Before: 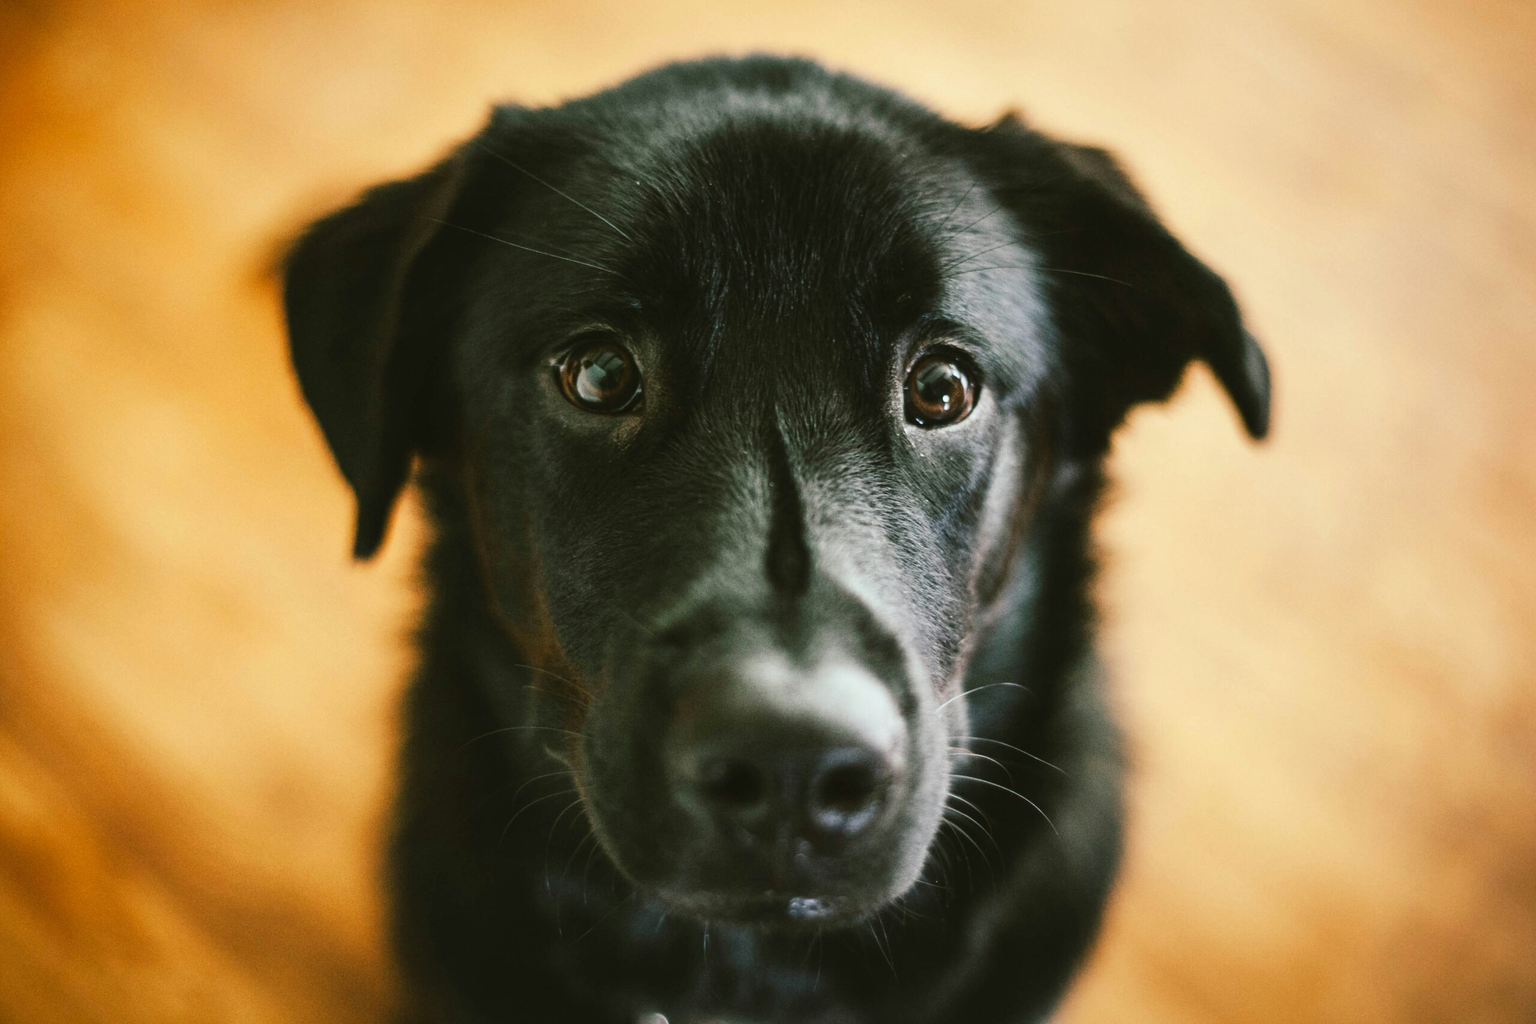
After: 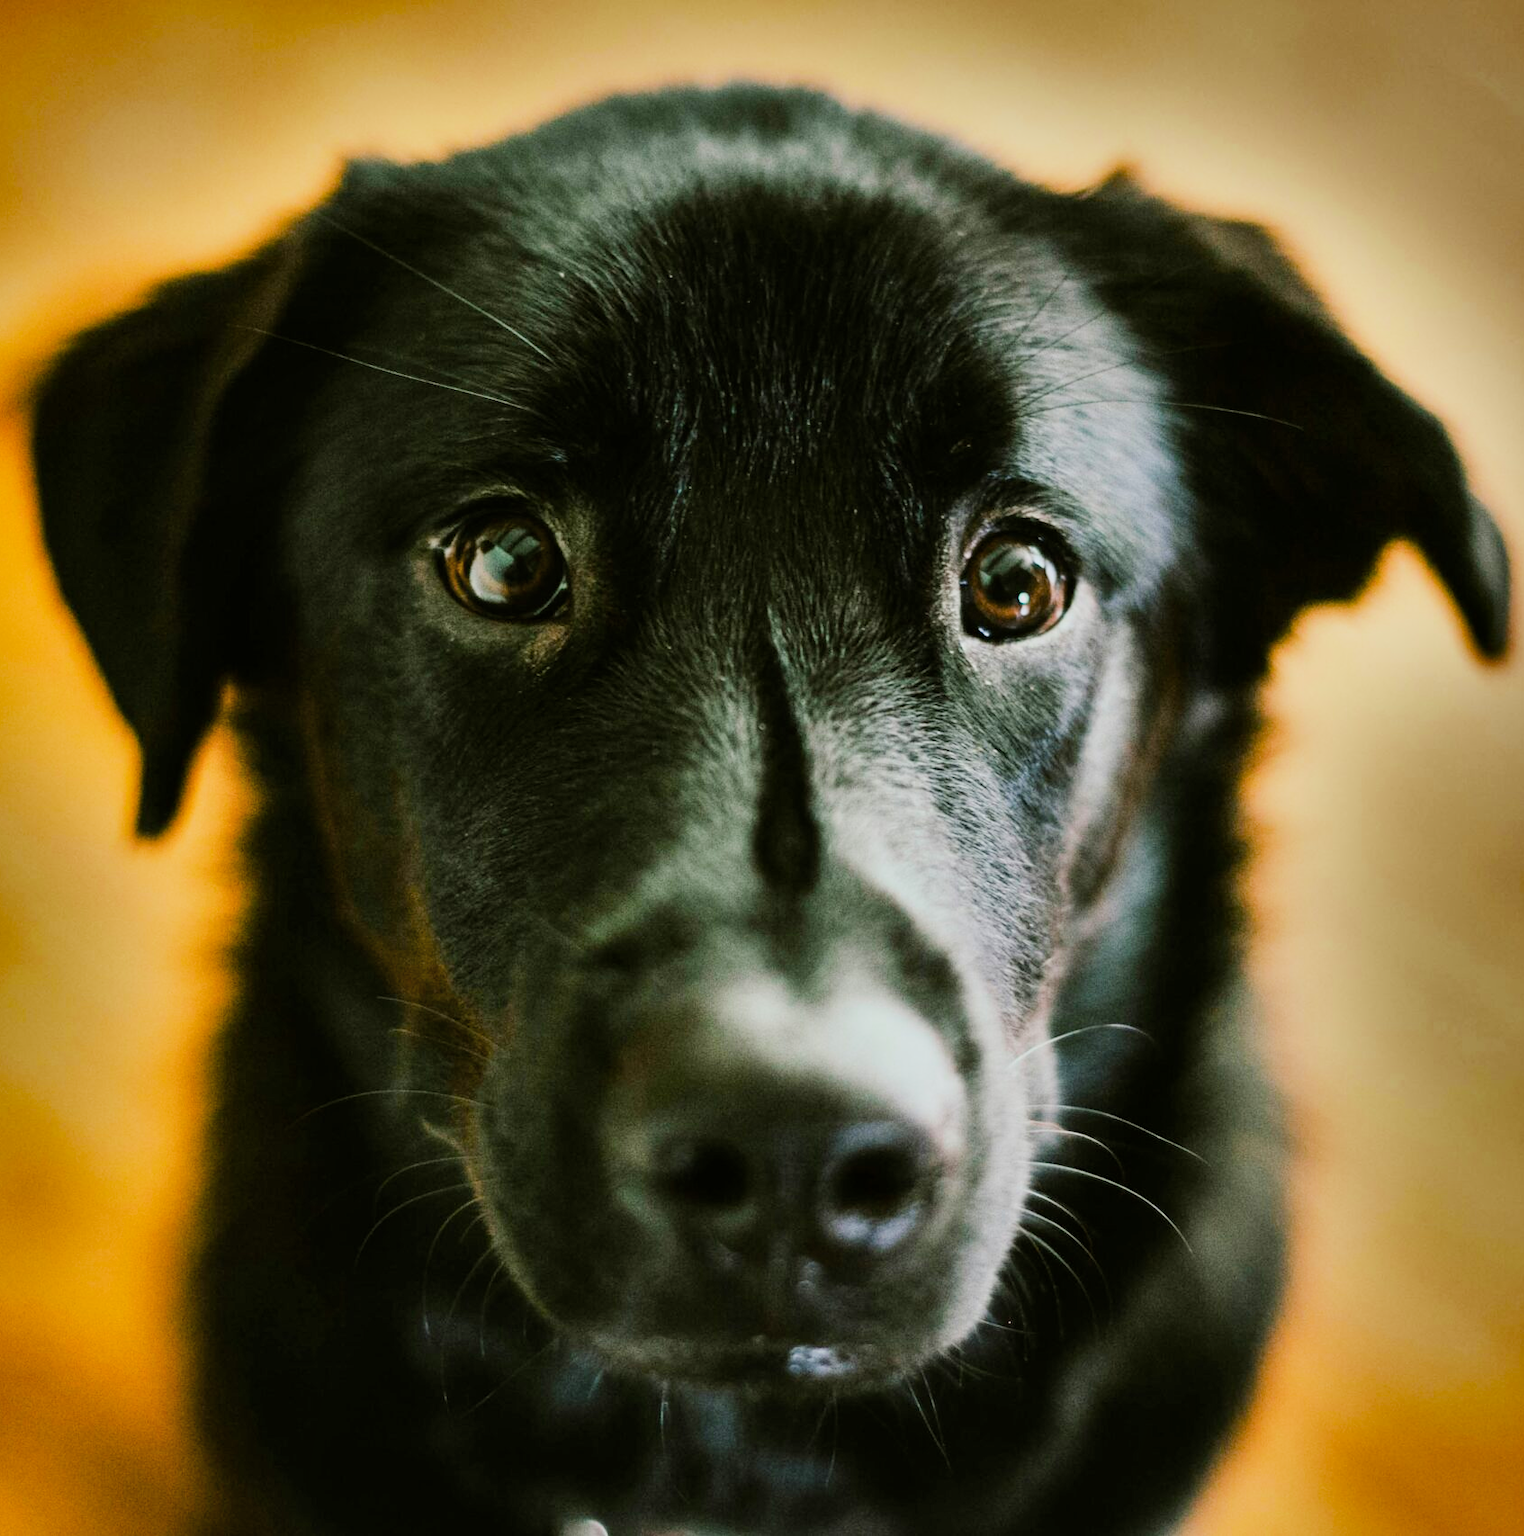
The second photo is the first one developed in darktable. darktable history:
color balance rgb: shadows lift › luminance -20.126%, global offset › luminance -0.384%, linear chroma grading › global chroma -14.913%, perceptual saturation grading › global saturation 42.262%, global vibrance 20%
tone equalizer: on, module defaults
exposure: exposure 0.607 EV, compensate highlight preservation false
shadows and highlights: shadows 19.8, highlights -84.62, soften with gaussian
crop: left 17.183%, right 16.614%
filmic rgb: black relative exposure -7.65 EV, white relative exposure 4.56 EV, hardness 3.61
